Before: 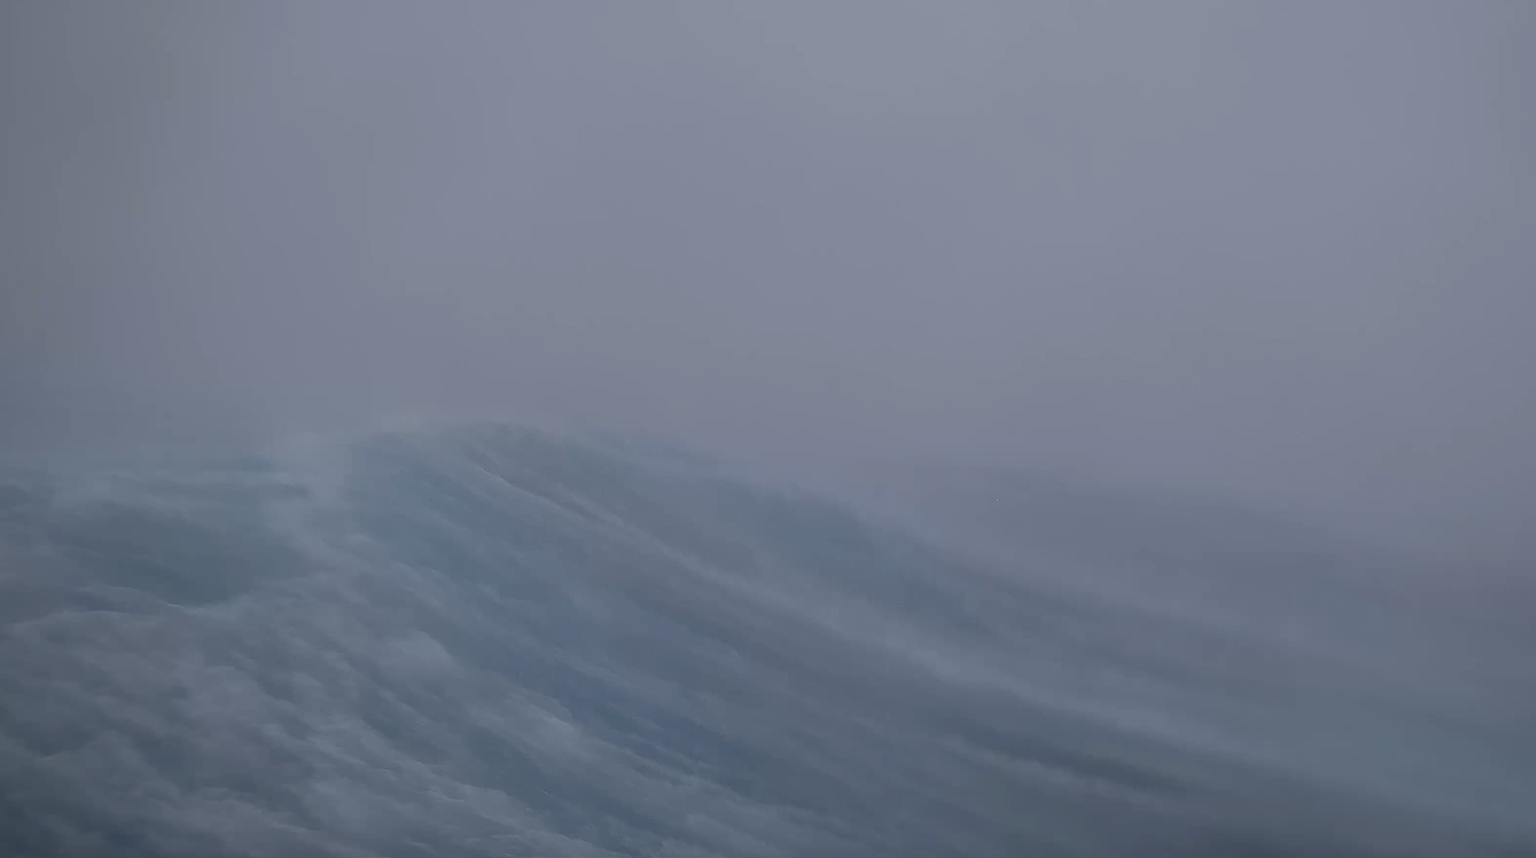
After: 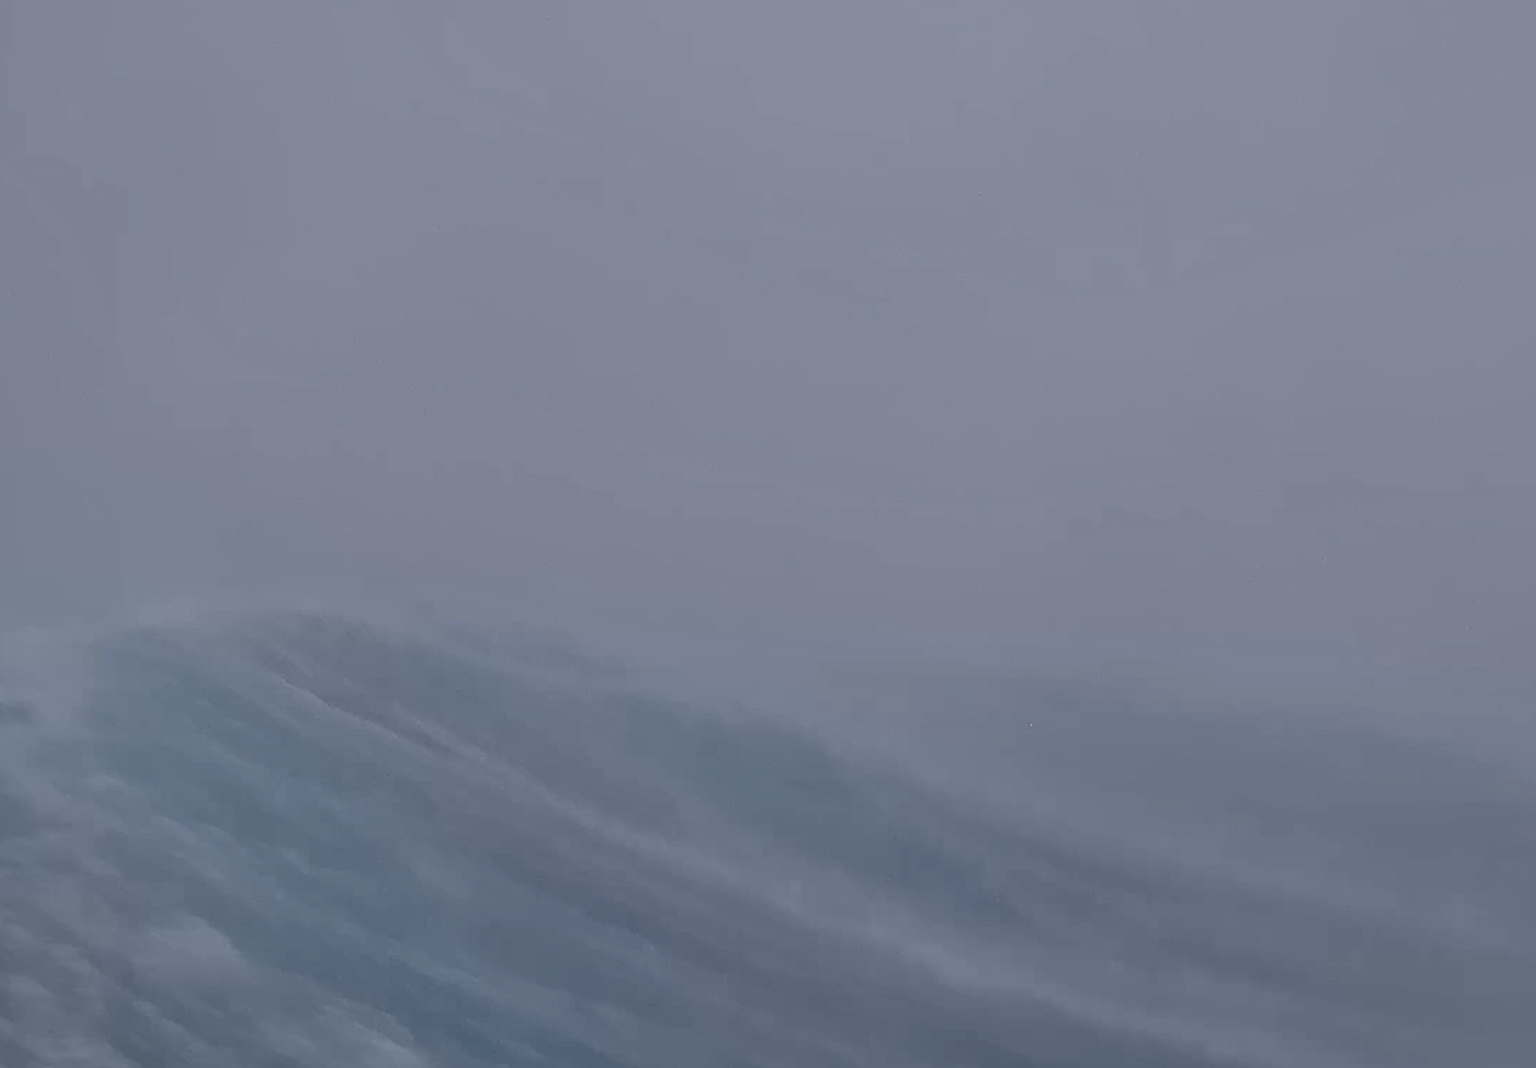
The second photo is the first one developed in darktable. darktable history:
local contrast: mode bilateral grid, contrast 20, coarseness 50, detail 119%, midtone range 0.2
crop: left 18.707%, right 12.364%, bottom 14.133%
tone equalizer: on, module defaults
shadows and highlights: low approximation 0.01, soften with gaussian
